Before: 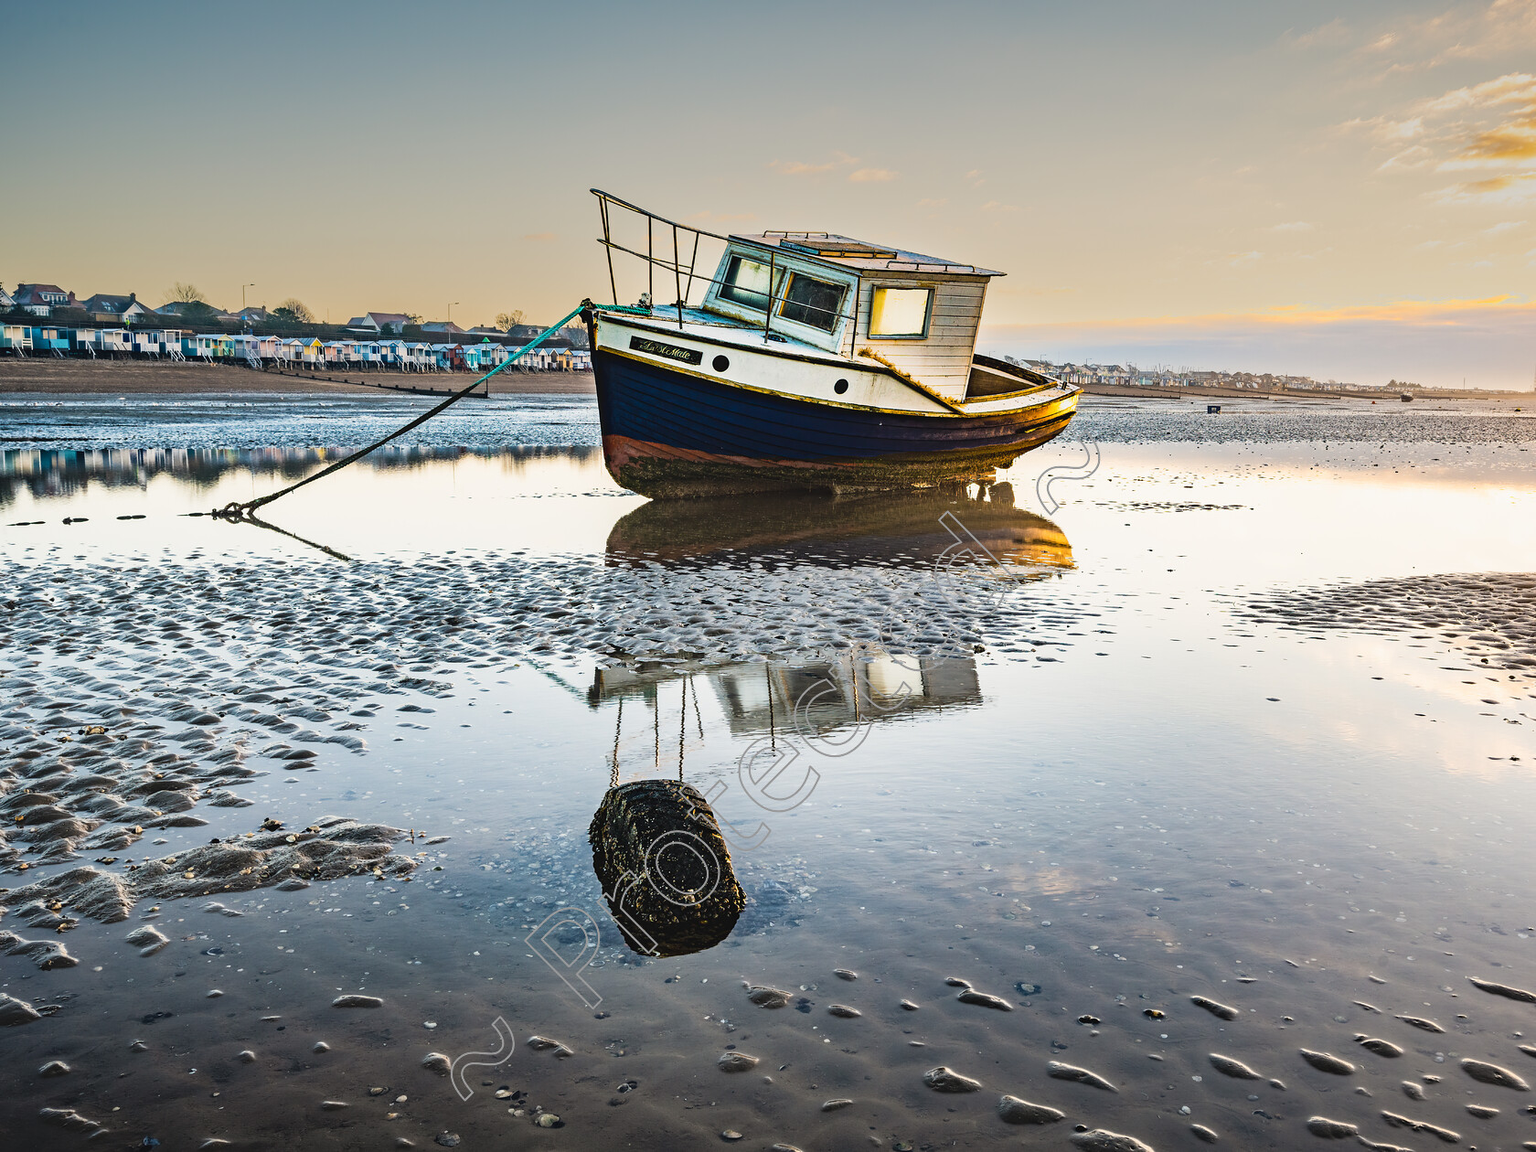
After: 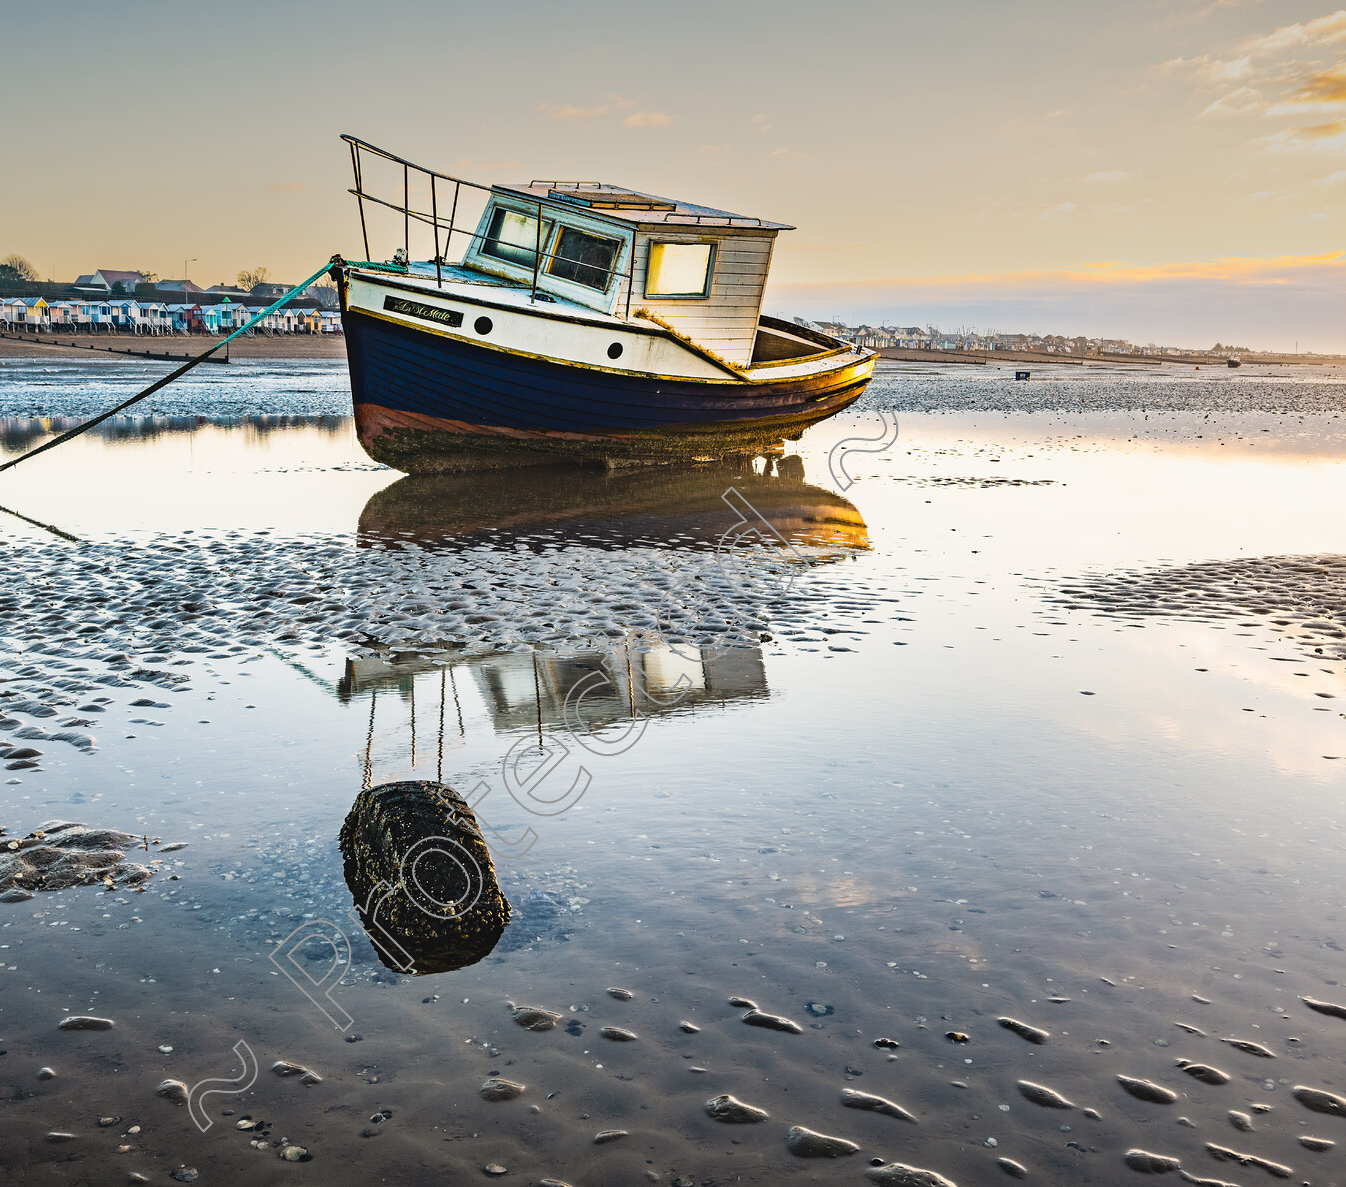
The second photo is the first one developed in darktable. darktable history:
crop and rotate: left 18.178%, top 5.76%, right 1.696%
